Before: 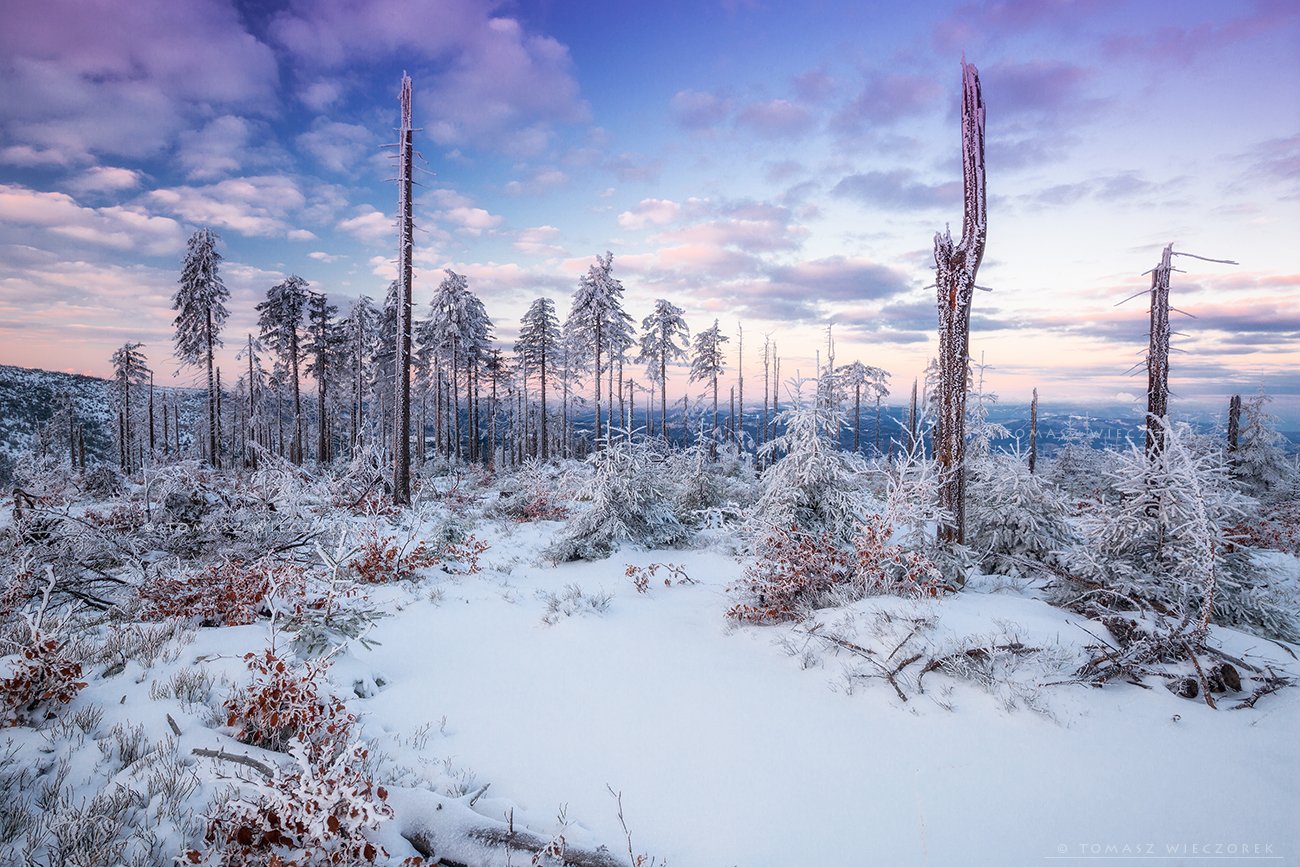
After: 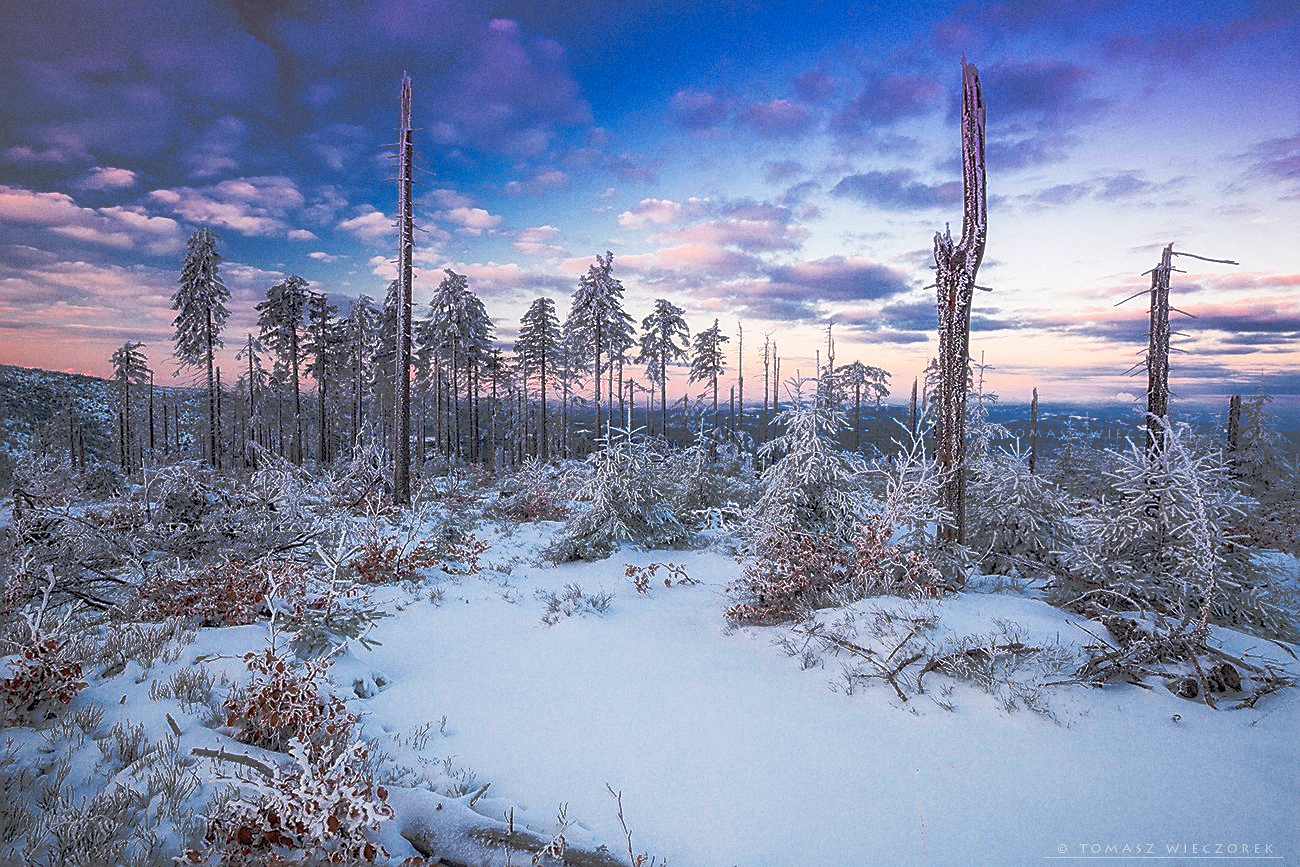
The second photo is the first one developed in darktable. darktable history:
sharpen: on, module defaults
grain: on, module defaults
tone curve: curves: ch0 [(0, 0) (0.003, 0.032) (0.53, 0.368) (0.901, 0.866) (1, 1)], preserve colors none
